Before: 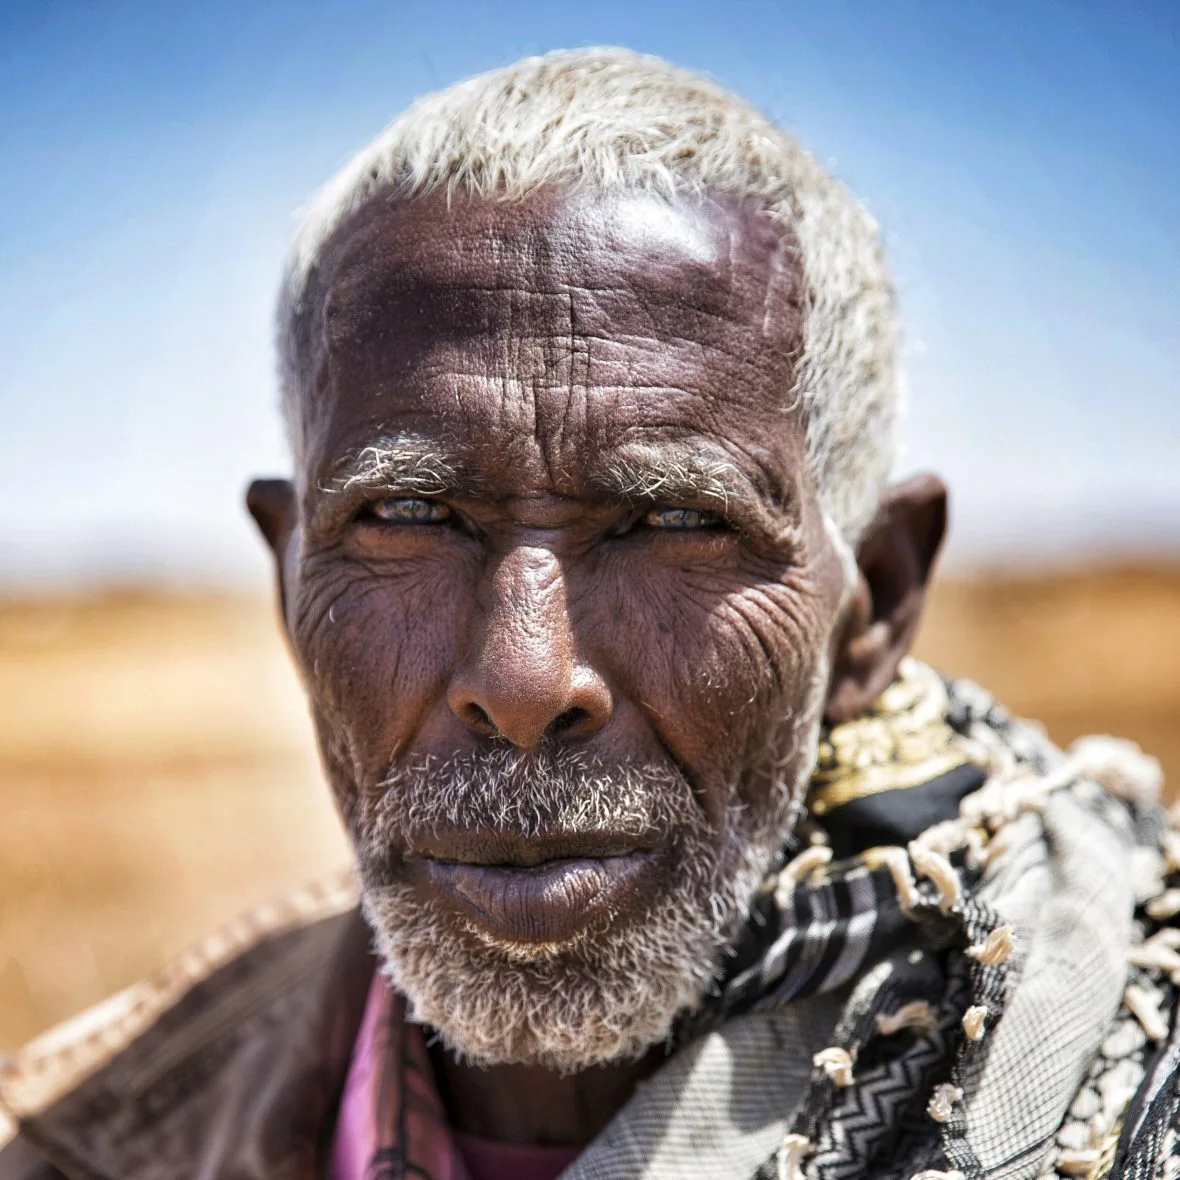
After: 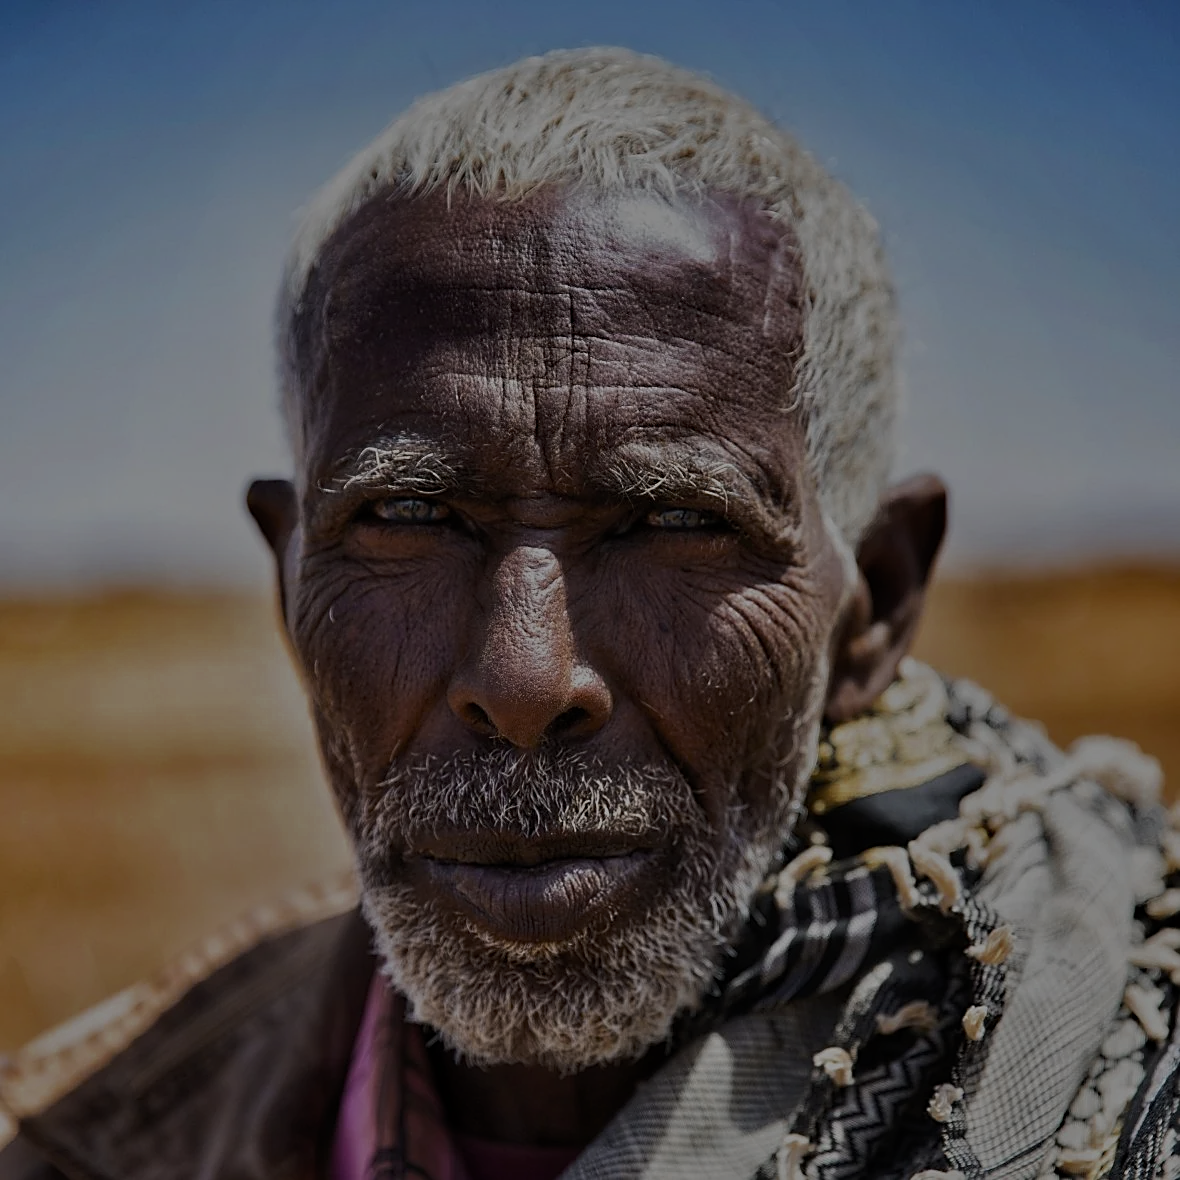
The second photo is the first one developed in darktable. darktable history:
tone equalizer: -8 EV -2 EV, -7 EV -2 EV, -6 EV -2 EV, -5 EV -2 EV, -4 EV -2 EV, -3 EV -2 EV, -2 EV -2 EV, -1 EV -1.63 EV, +0 EV -2 EV
sharpen: on, module defaults
color zones: curves: ch0 [(0.11, 0.396) (0.195, 0.36) (0.25, 0.5) (0.303, 0.412) (0.357, 0.544) (0.75, 0.5) (0.967, 0.328)]; ch1 [(0, 0.468) (0.112, 0.512) (0.202, 0.6) (0.25, 0.5) (0.307, 0.352) (0.357, 0.544) (0.75, 0.5) (0.963, 0.524)]
